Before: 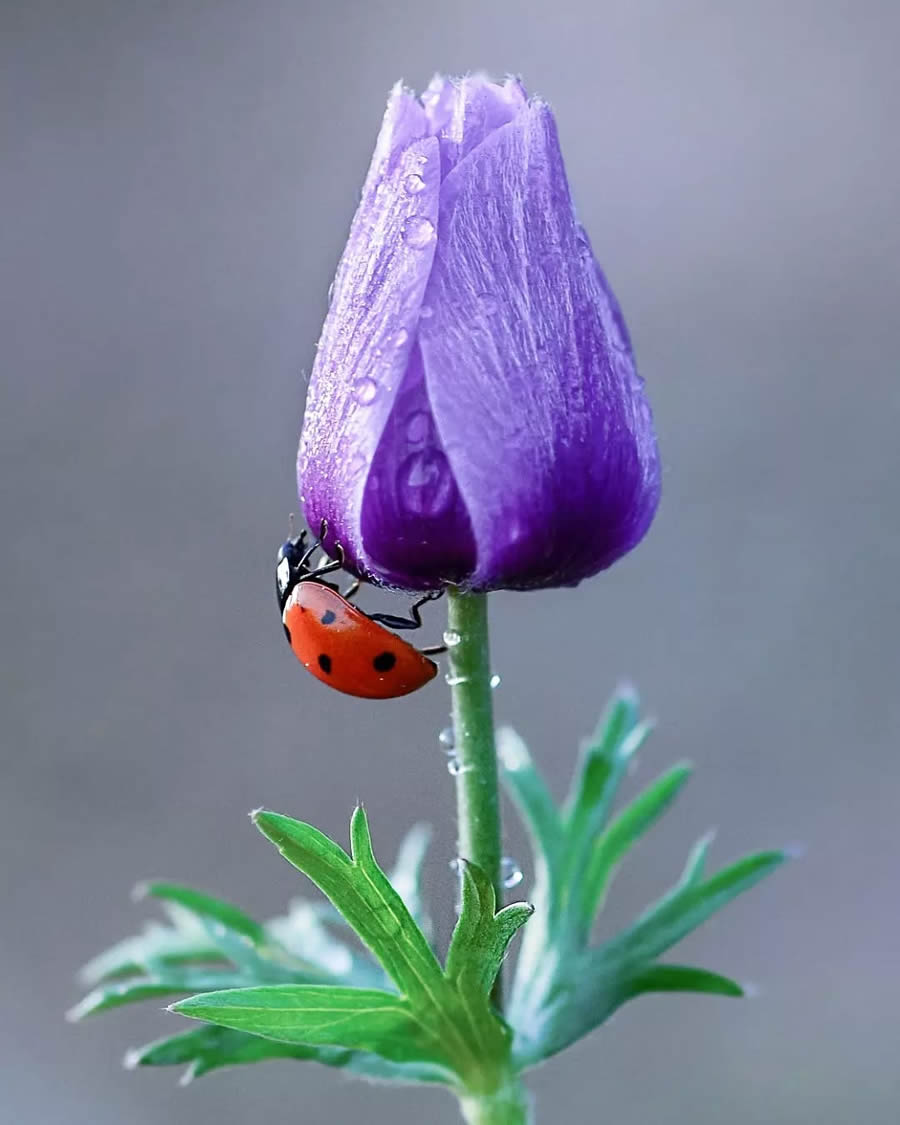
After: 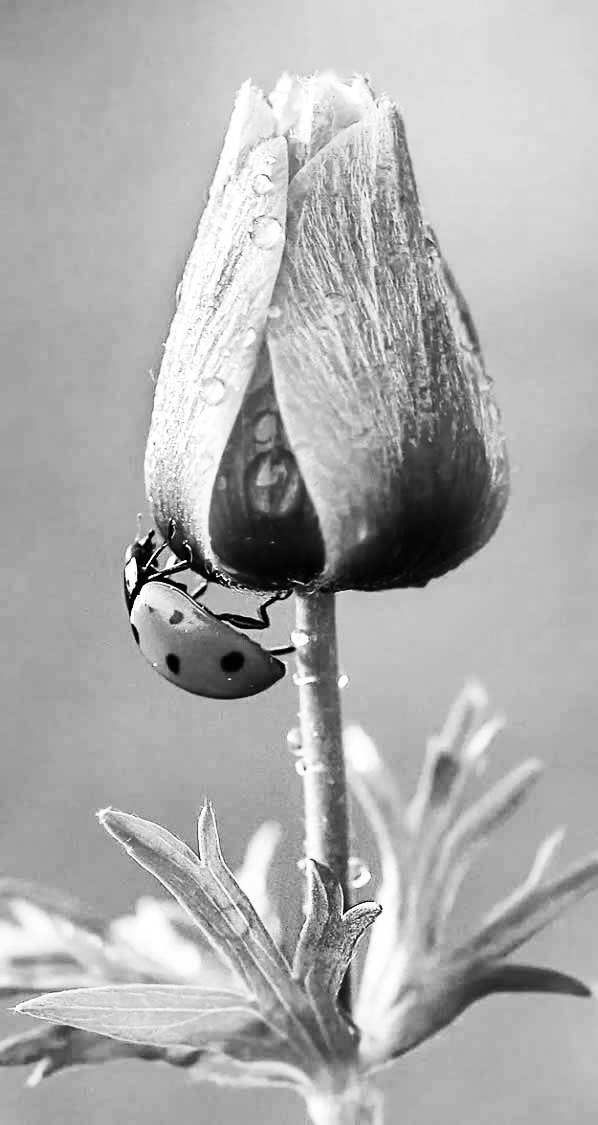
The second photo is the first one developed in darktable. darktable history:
crop: left 16.899%, right 16.556%
base curve: curves: ch0 [(0, 0) (0.028, 0.03) (0.121, 0.232) (0.46, 0.748) (0.859, 0.968) (1, 1)], preserve colors none
monochrome: on, module defaults
shadows and highlights: shadows 43.71, white point adjustment -1.46, soften with gaussian
tone equalizer: -8 EV -0.75 EV, -7 EV -0.7 EV, -6 EV -0.6 EV, -5 EV -0.4 EV, -3 EV 0.4 EV, -2 EV 0.6 EV, -1 EV 0.7 EV, +0 EV 0.75 EV, edges refinement/feathering 500, mask exposure compensation -1.57 EV, preserve details no
velvia: on, module defaults
